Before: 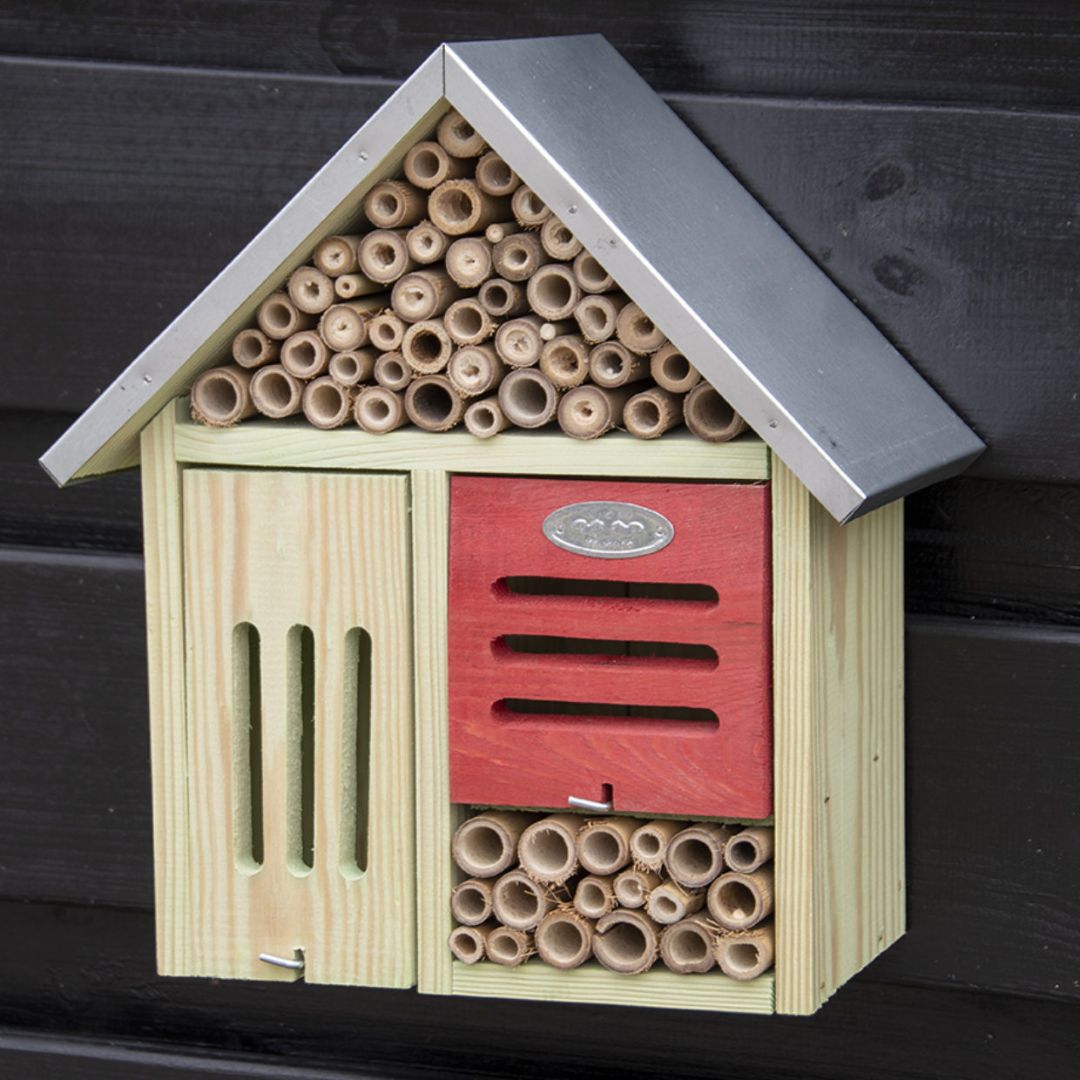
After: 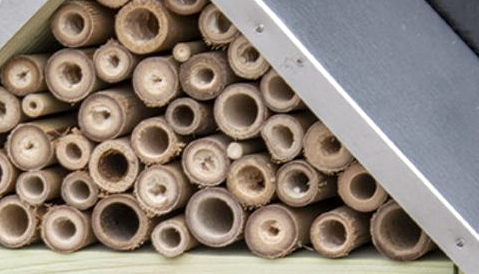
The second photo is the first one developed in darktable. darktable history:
local contrast: on, module defaults
crop: left 29.011%, top 16.803%, right 26.636%, bottom 57.759%
